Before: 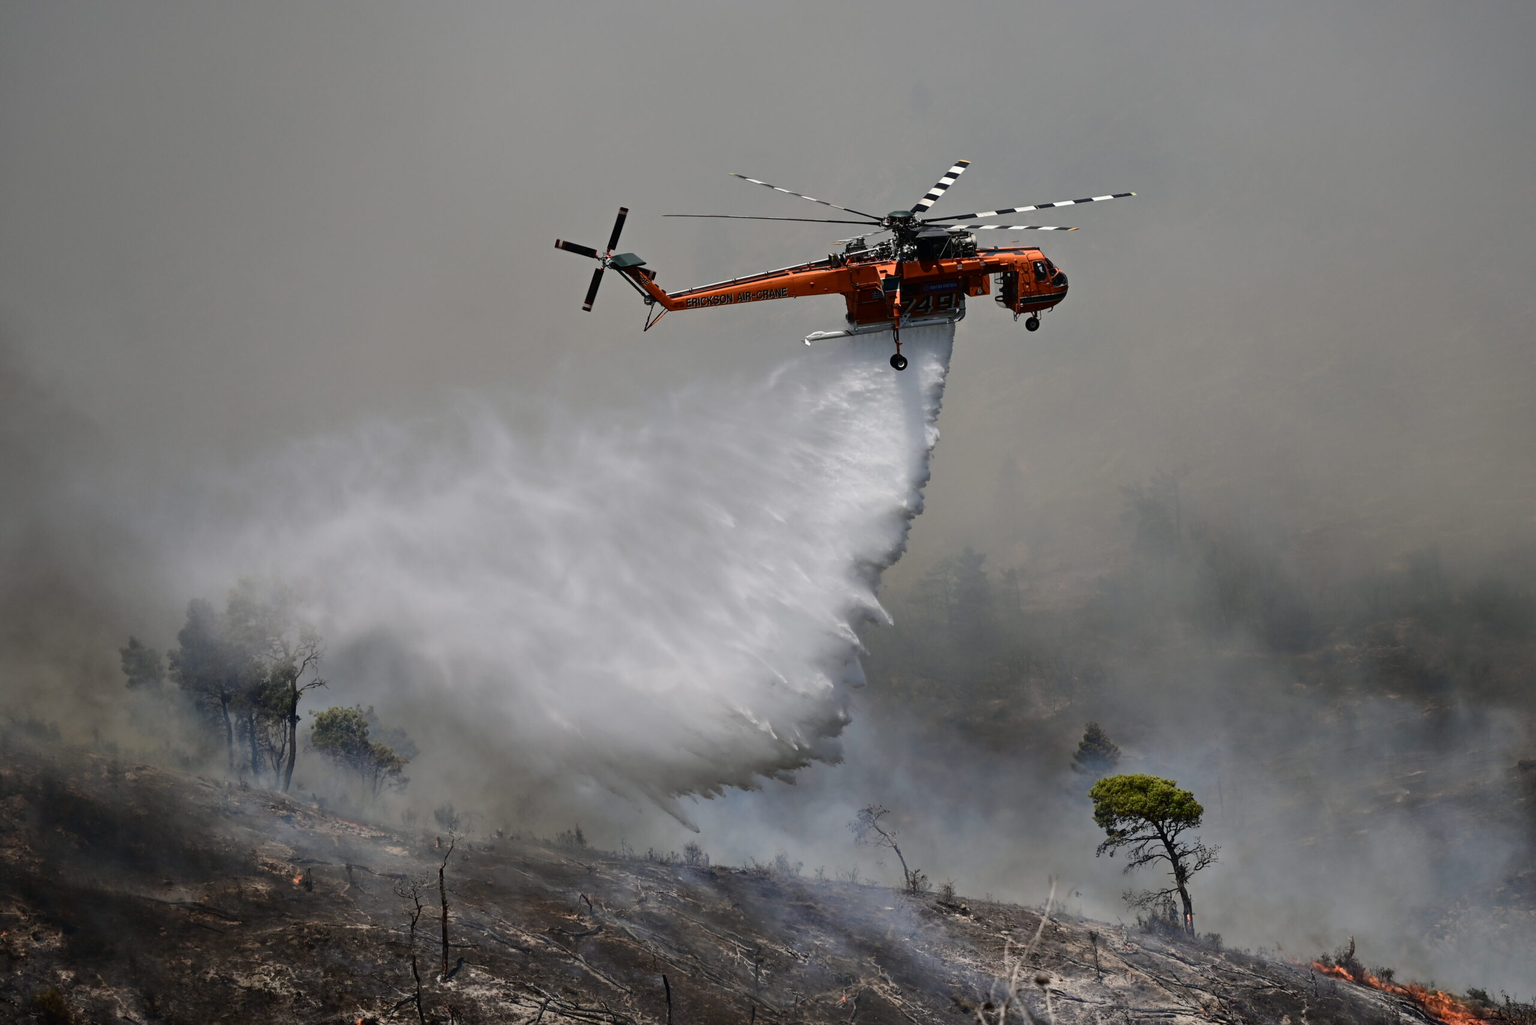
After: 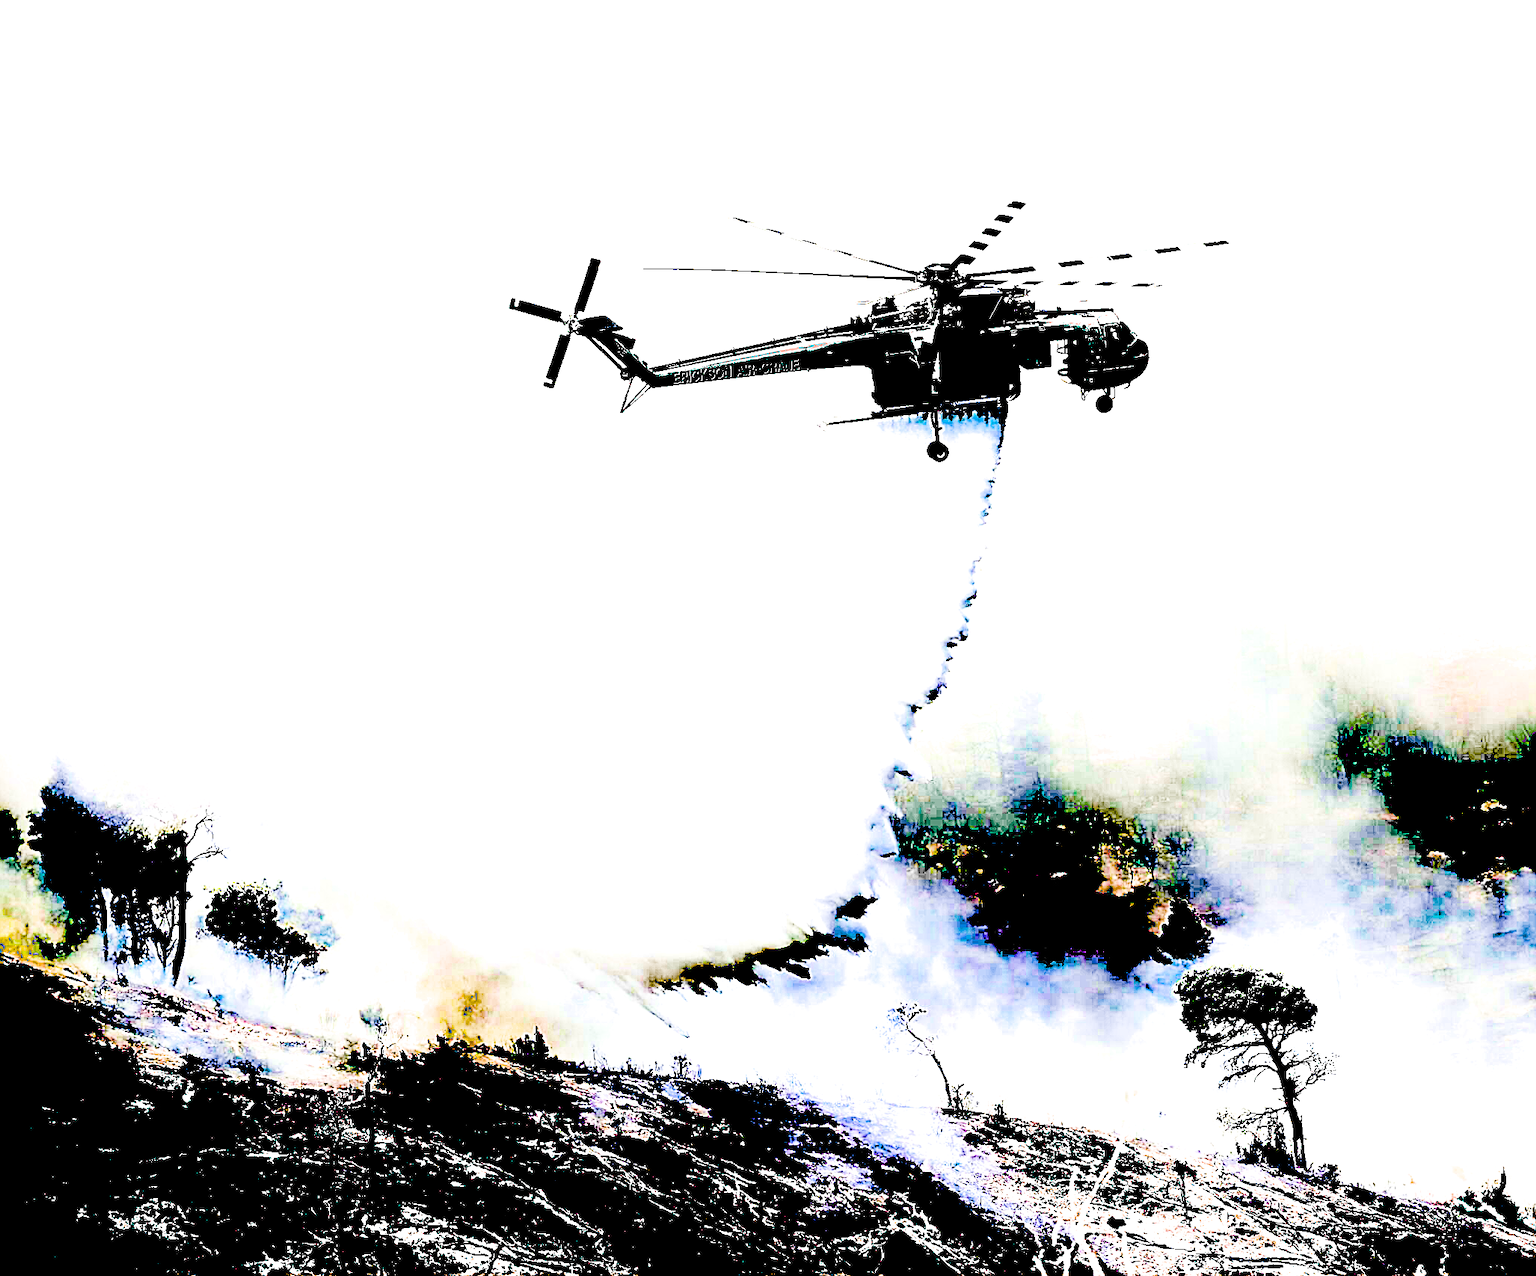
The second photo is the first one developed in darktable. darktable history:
crop and rotate: left 9.55%, right 10.194%
filmic rgb: black relative exposure -5.02 EV, white relative exposure 3.96 EV, hardness 2.9, contrast 1.203
sharpen: on, module defaults
exposure: black level correction 0.1, exposure 3.018 EV, compensate exposure bias true, compensate highlight preservation false
